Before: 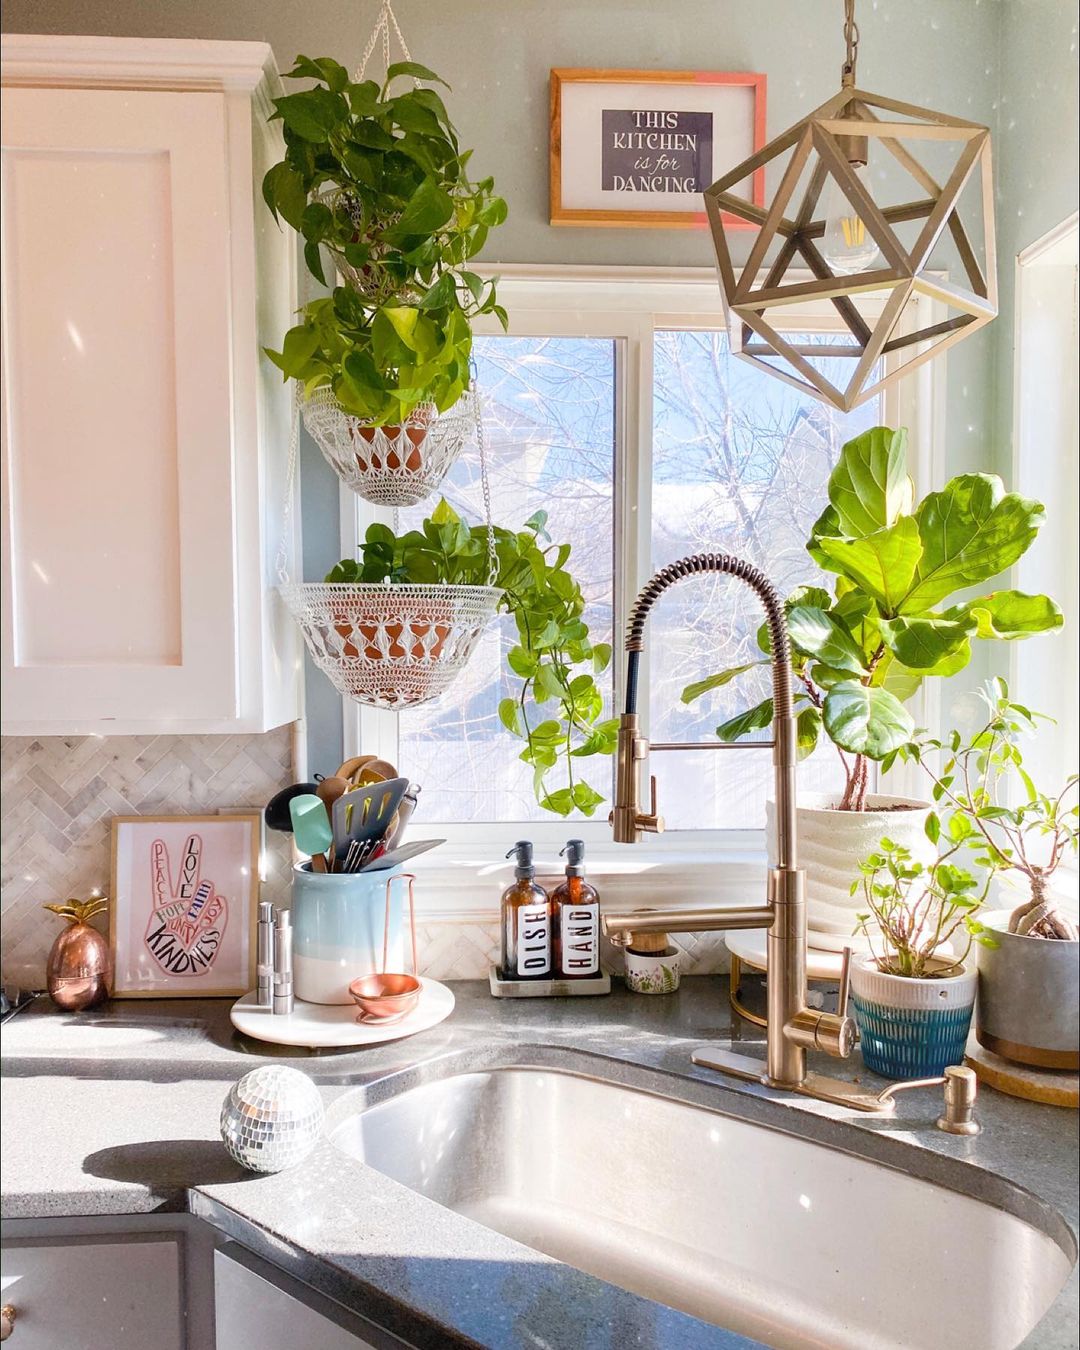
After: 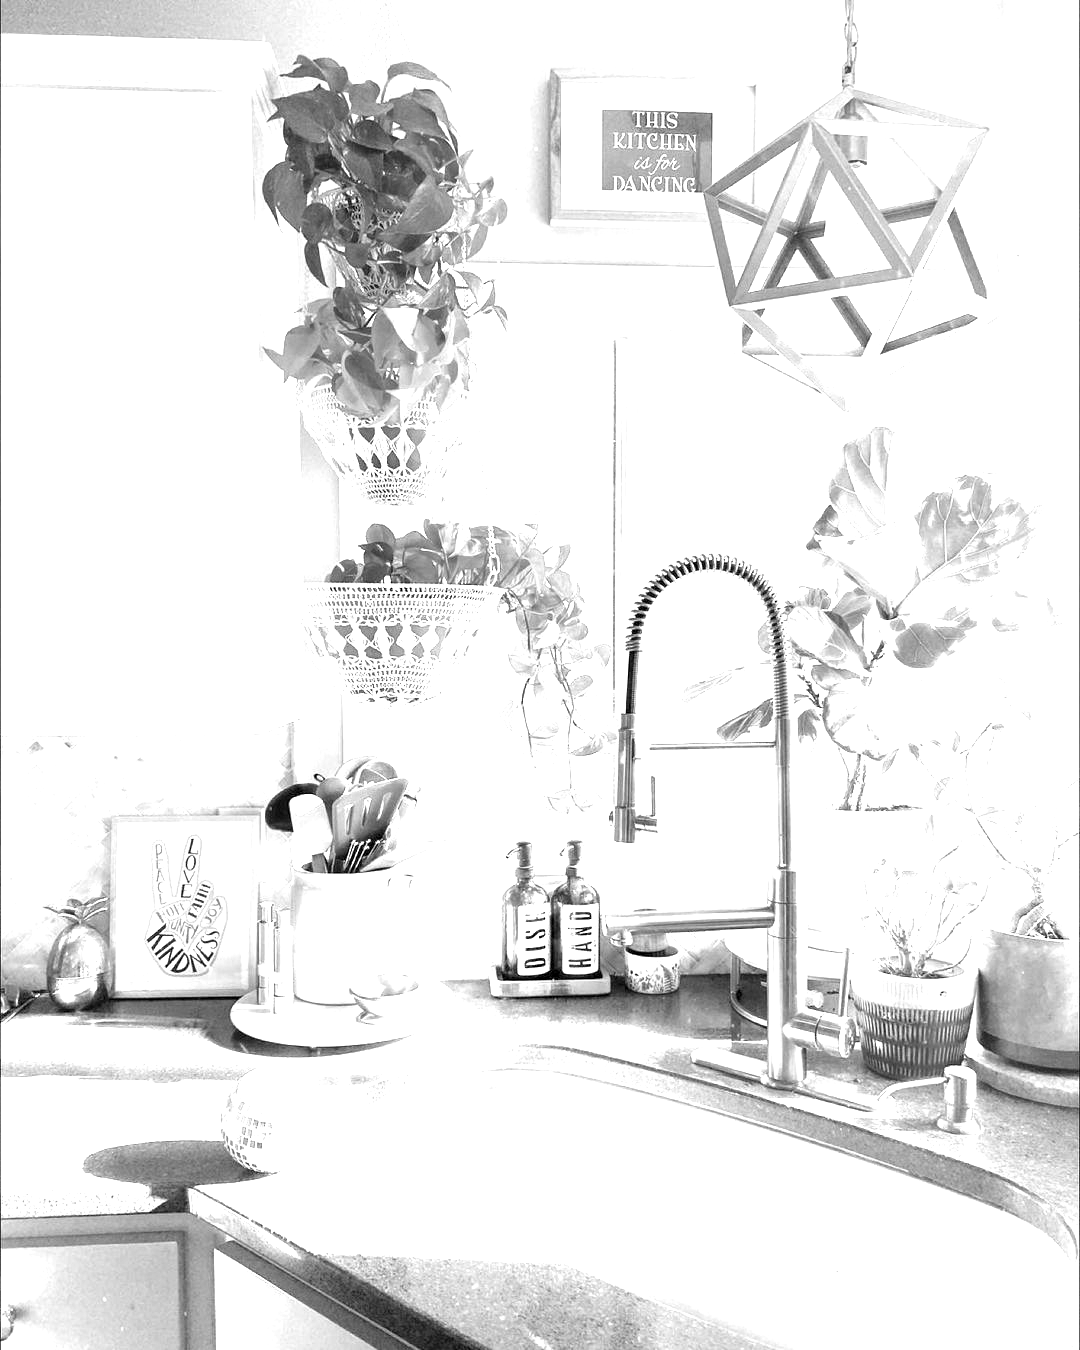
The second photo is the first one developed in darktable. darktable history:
exposure: black level correction 0.001, exposure 1.84 EV, compensate highlight preservation false
monochrome: on, module defaults
